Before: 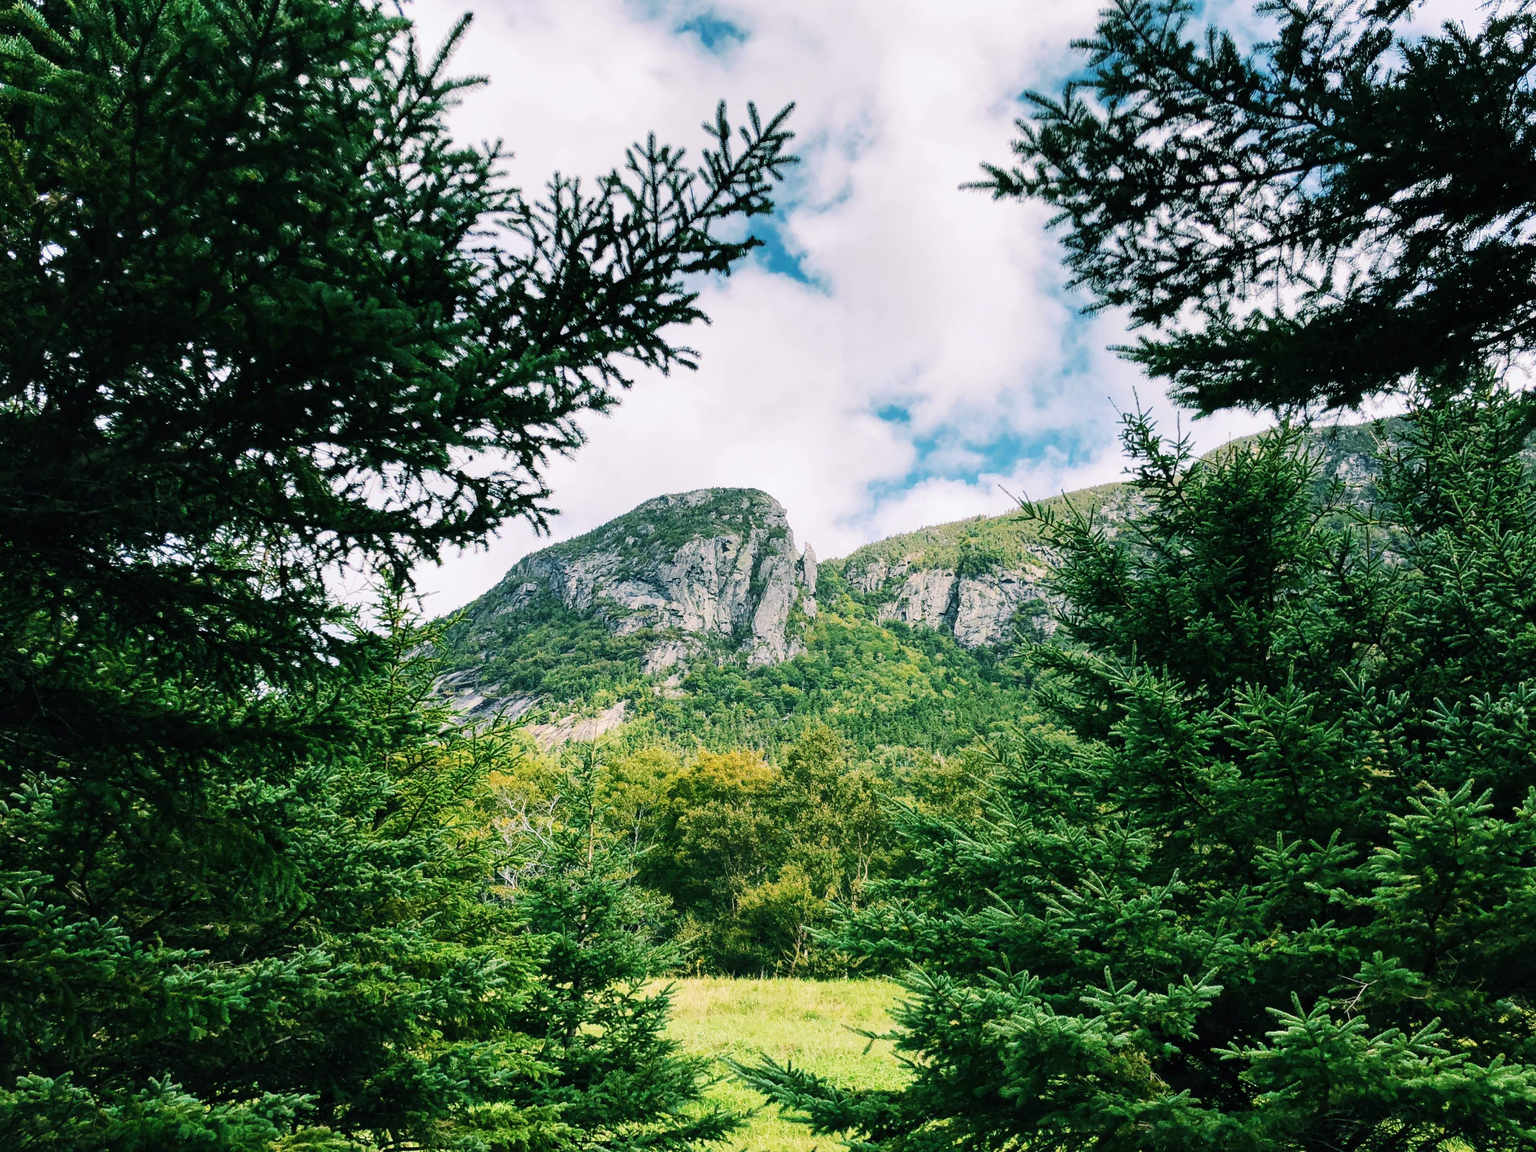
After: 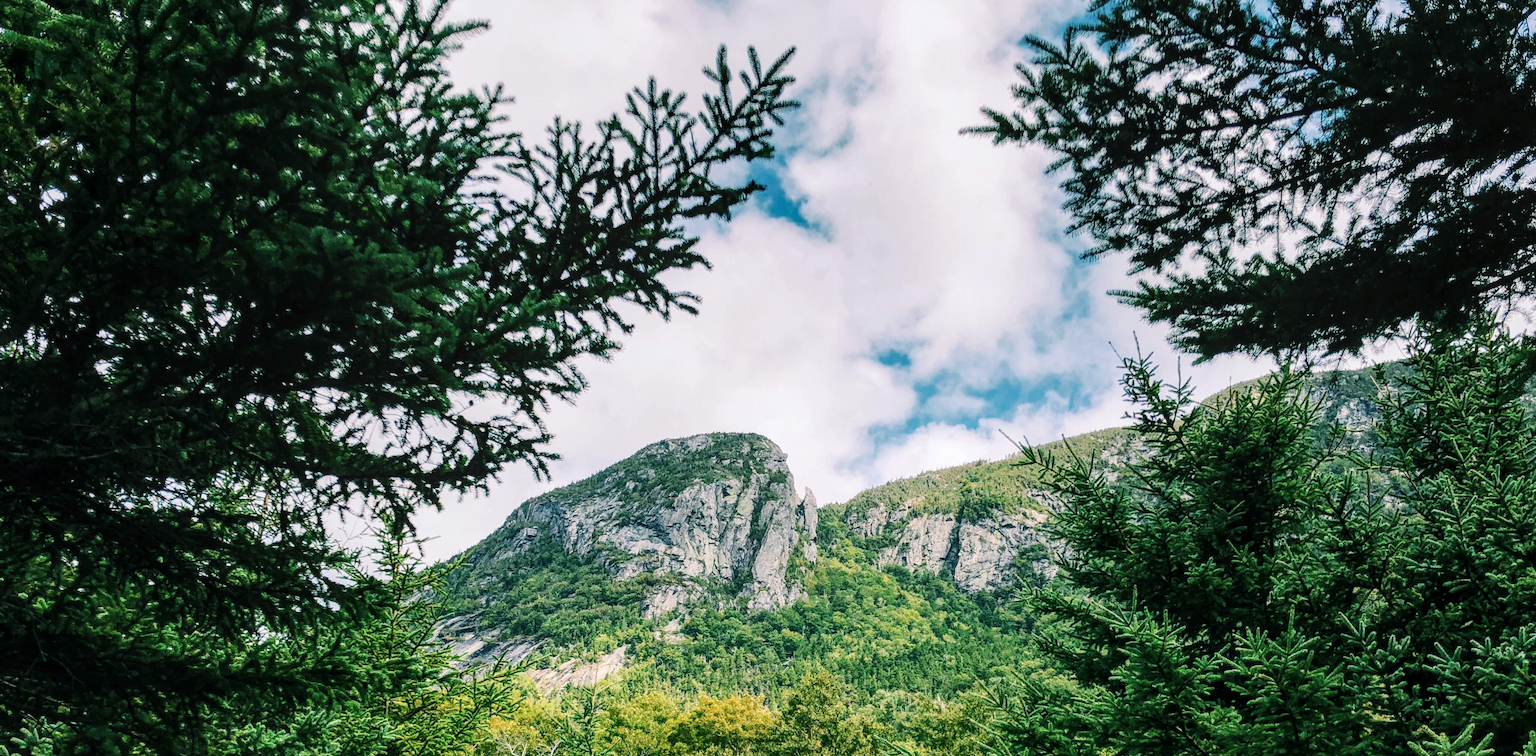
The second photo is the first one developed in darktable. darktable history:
crop and rotate: top 4.848%, bottom 29.503%
local contrast: on, module defaults
